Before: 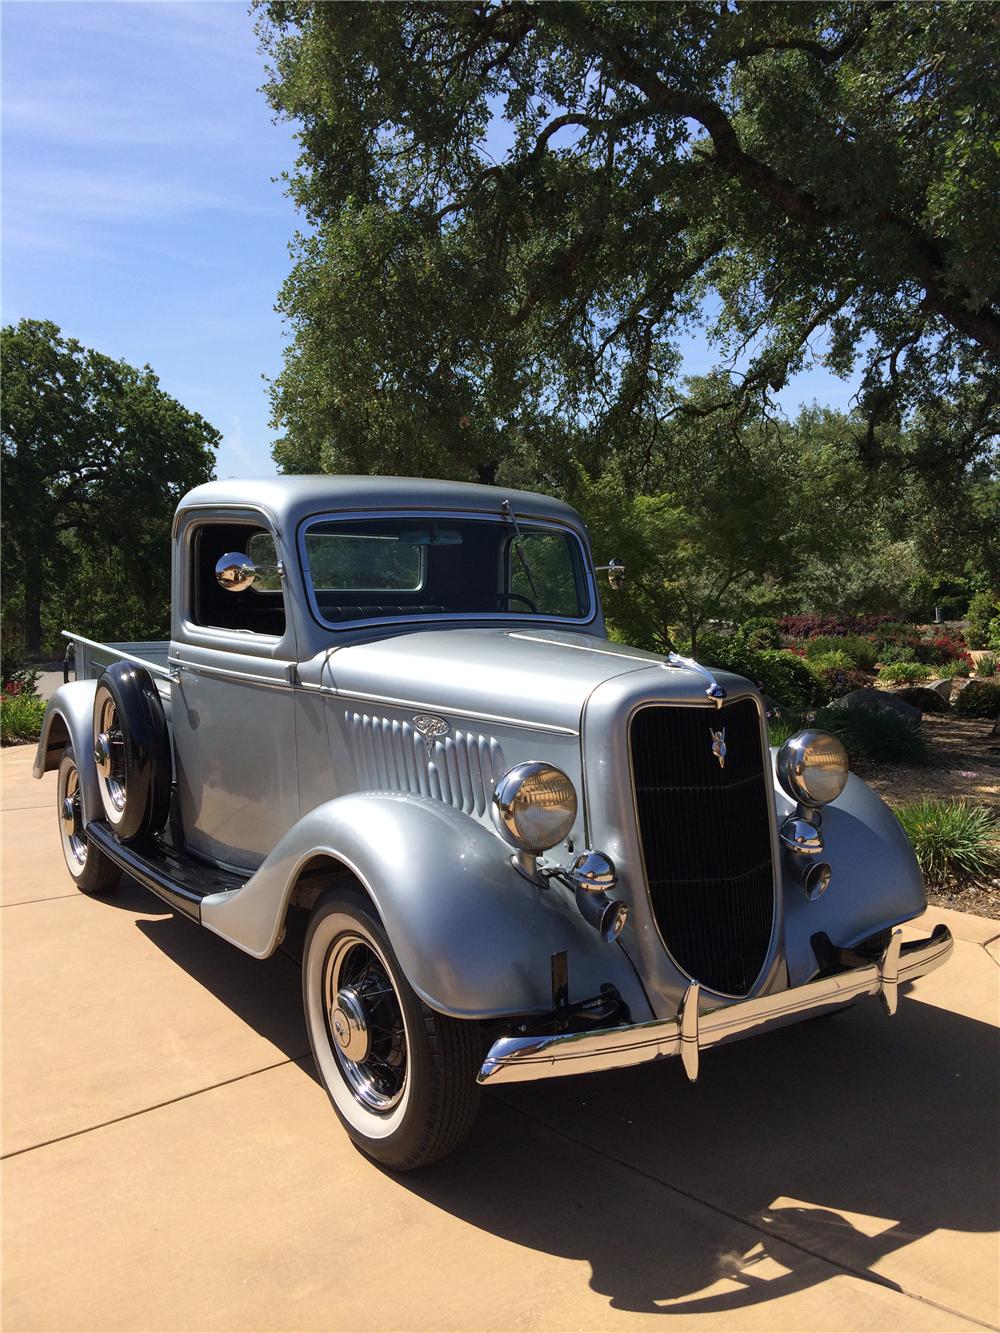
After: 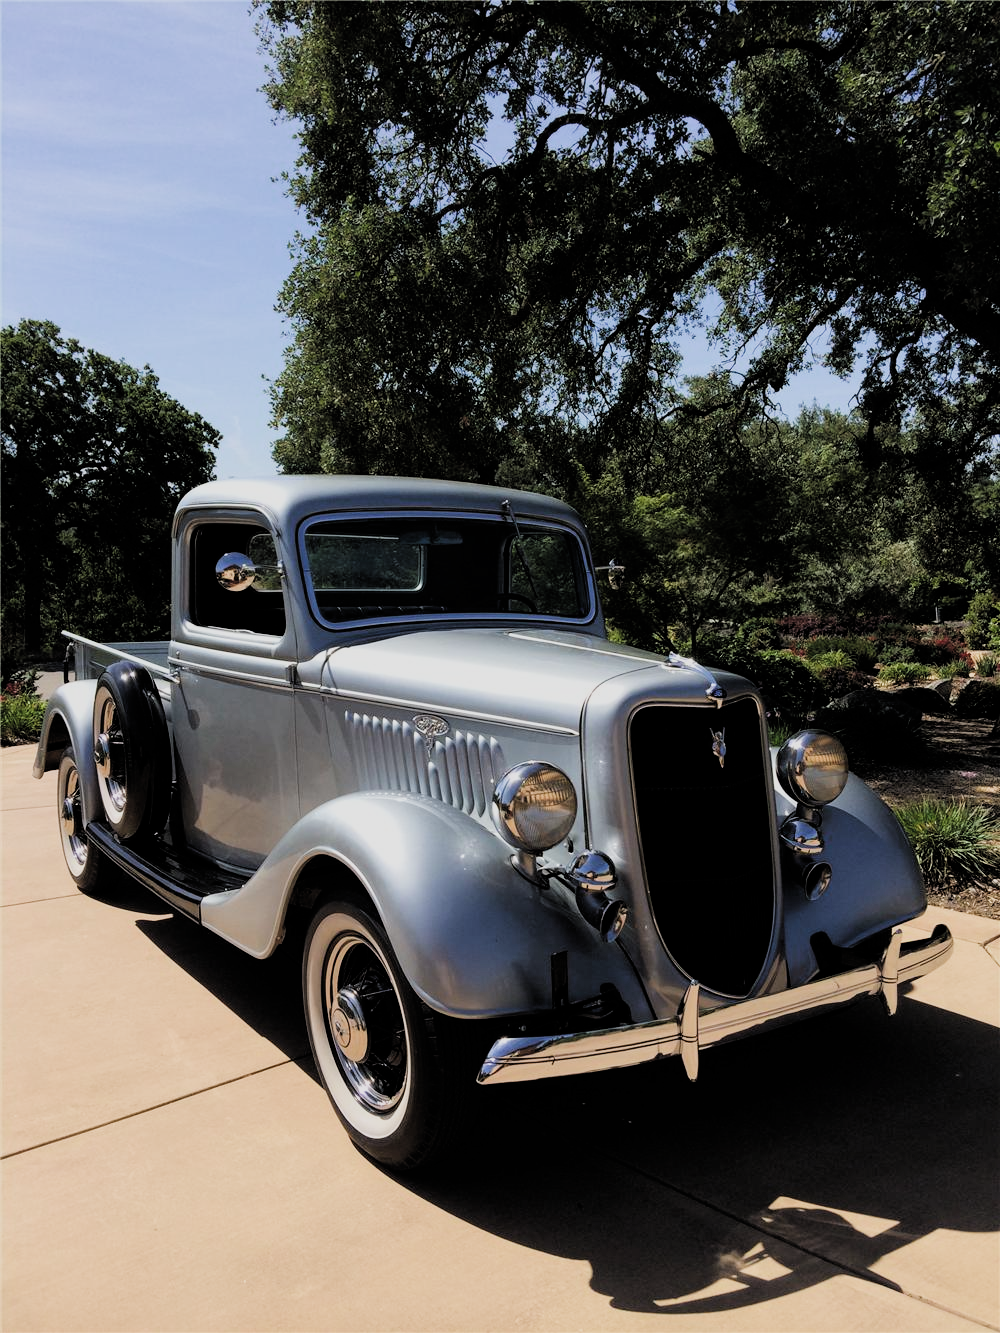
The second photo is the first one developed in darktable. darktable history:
filmic rgb: black relative exposure -5.02 EV, white relative exposure 3.95 EV, hardness 2.89, contrast 1.202, add noise in highlights 0.1, color science v4 (2020), type of noise poissonian
